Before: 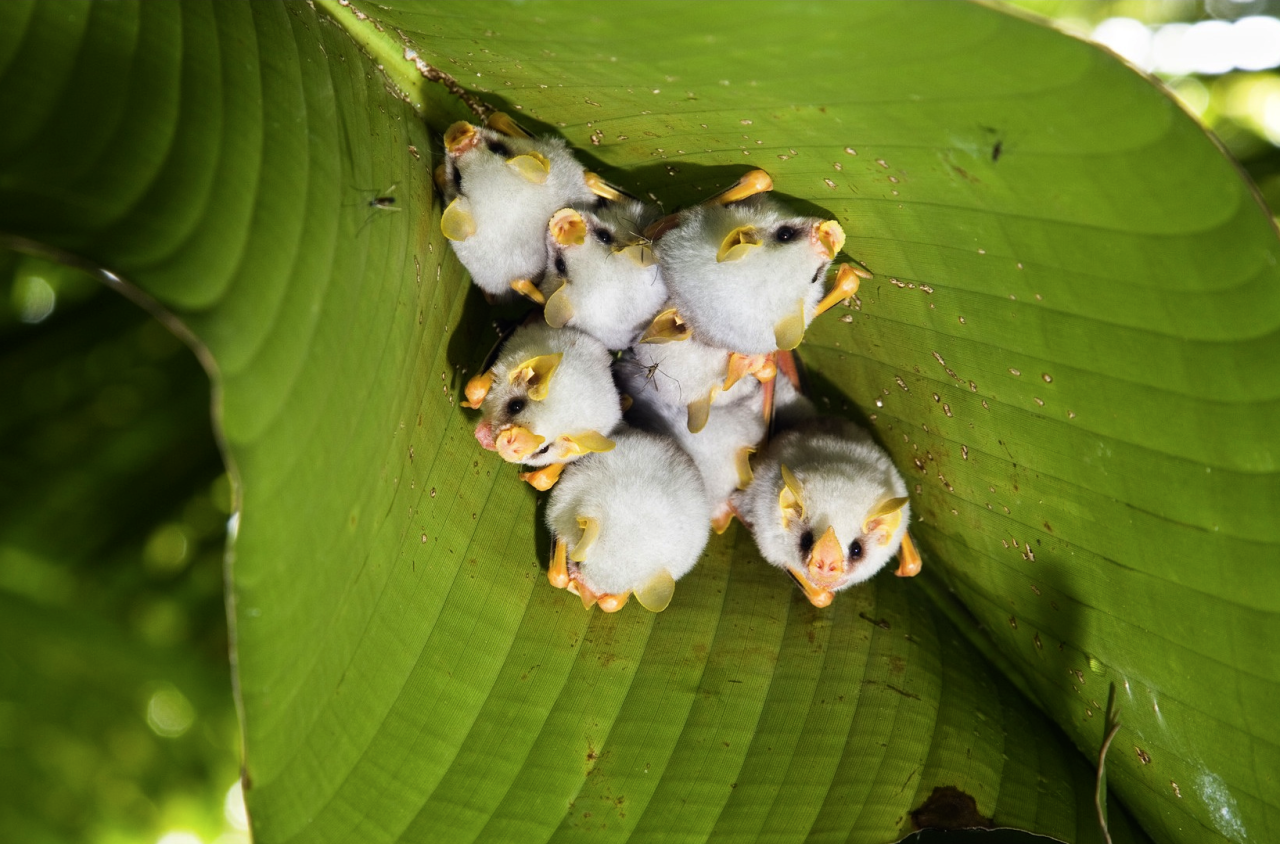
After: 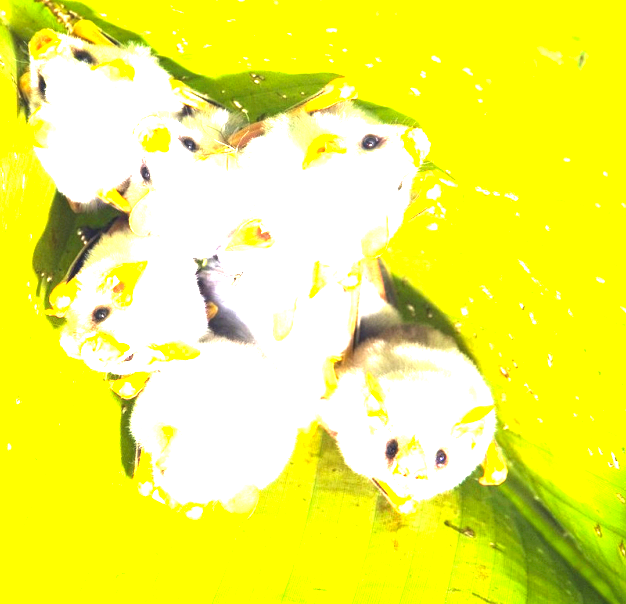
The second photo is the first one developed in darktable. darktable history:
contrast brightness saturation: contrast 0.072, brightness 0.074, saturation 0.185
crop: left 32.461%, top 10.936%, right 18.576%, bottom 17.471%
exposure: black level correction 0, exposure 3.939 EV, compensate highlight preservation false
